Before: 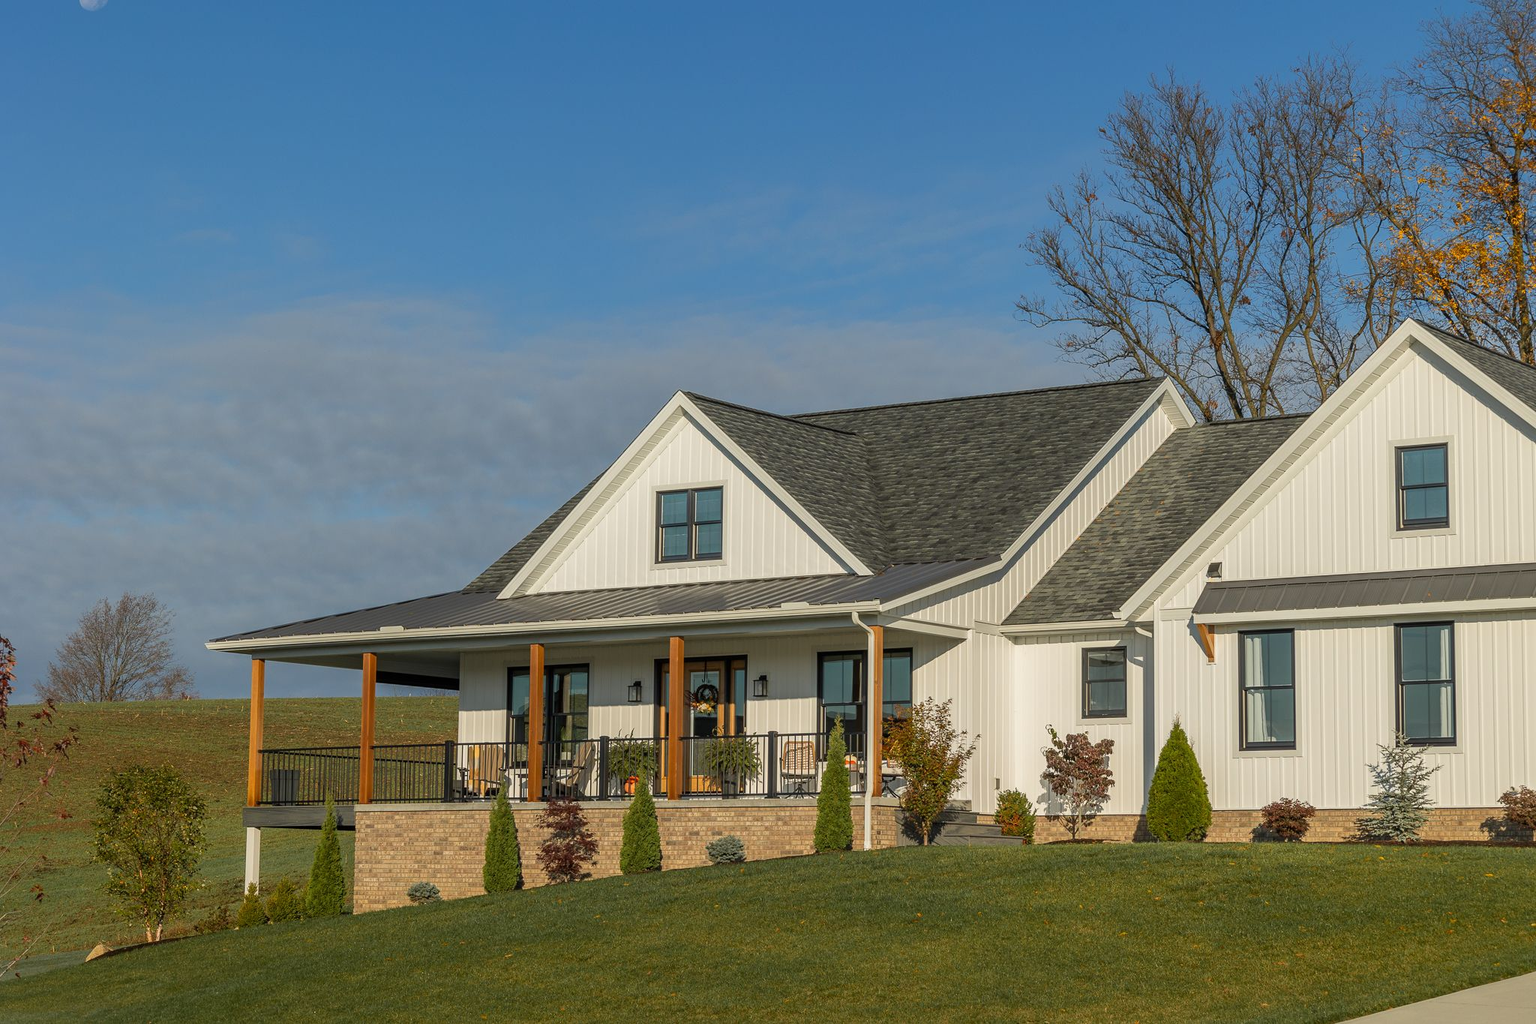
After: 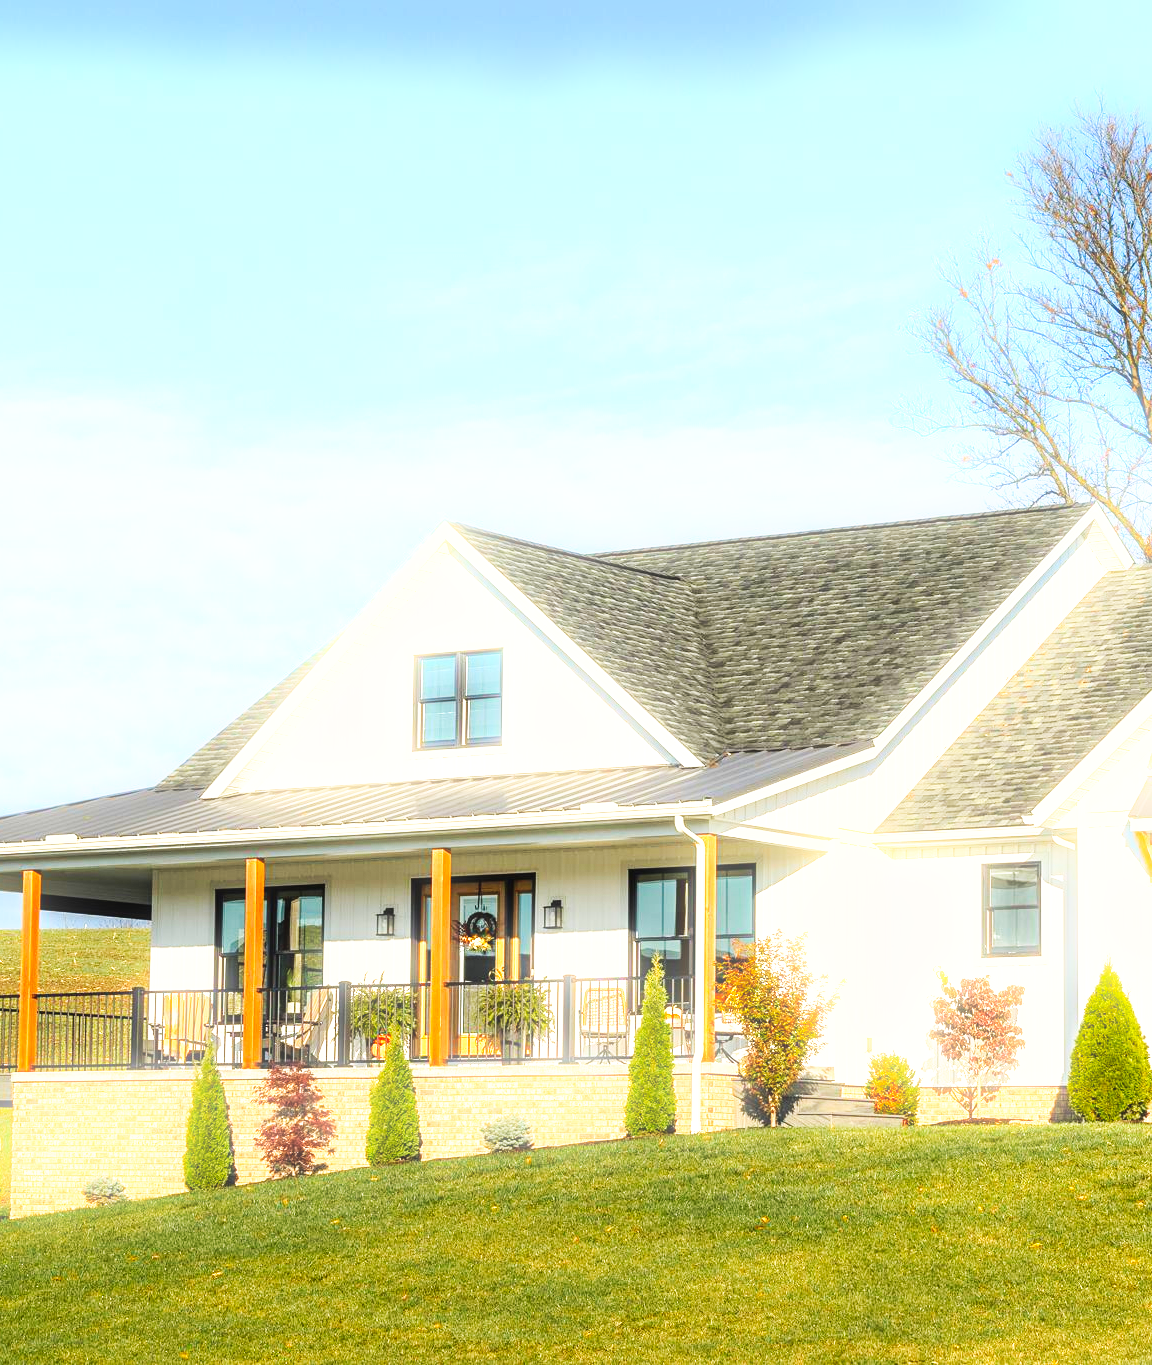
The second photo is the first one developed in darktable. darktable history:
crop and rotate: left 22.516%, right 21.234%
tone curve: curves: ch0 [(0, 0) (0.003, 0.003) (0.011, 0.009) (0.025, 0.022) (0.044, 0.037) (0.069, 0.051) (0.1, 0.079) (0.136, 0.114) (0.177, 0.152) (0.224, 0.212) (0.277, 0.281) (0.335, 0.358) (0.399, 0.459) (0.468, 0.573) (0.543, 0.684) (0.623, 0.779) (0.709, 0.866) (0.801, 0.949) (0.898, 0.98) (1, 1)], preserve colors none
exposure: black level correction 0, exposure 1.3 EV, compensate exposure bias true, compensate highlight preservation false
bloom: size 5%, threshold 95%, strength 15%
